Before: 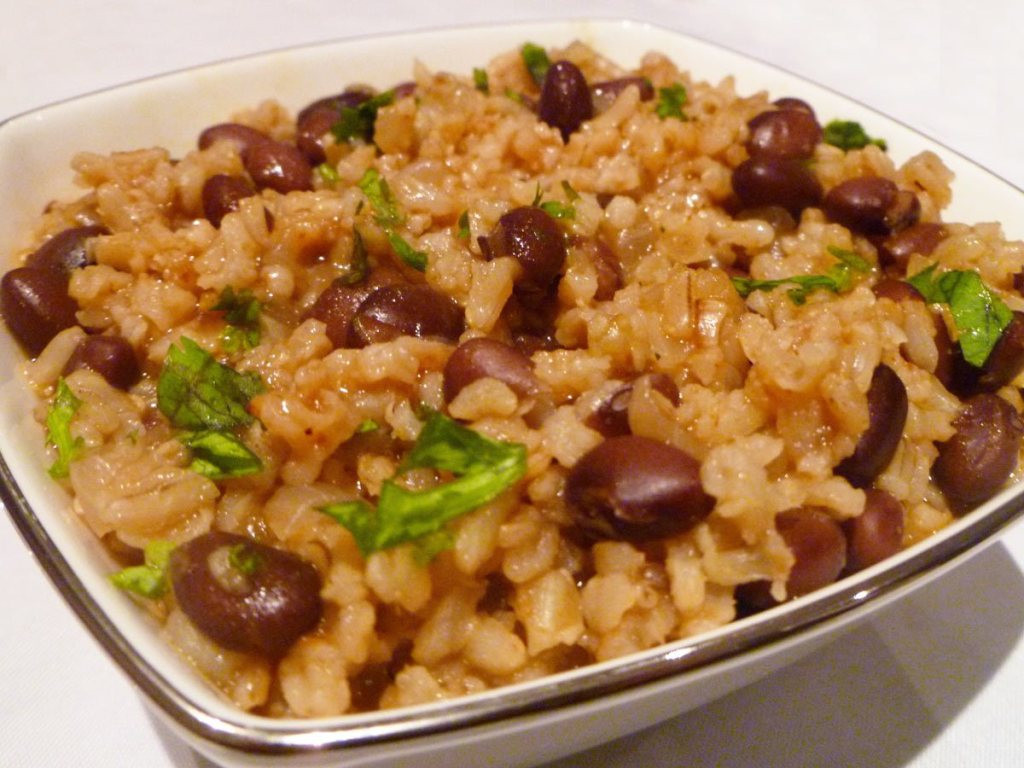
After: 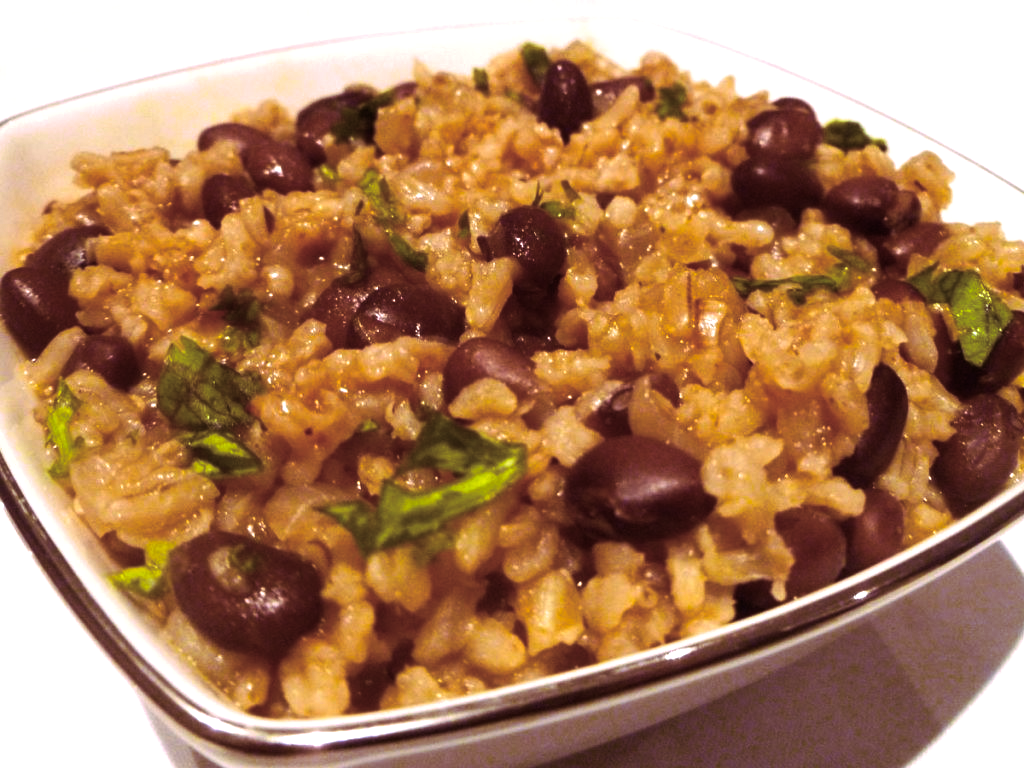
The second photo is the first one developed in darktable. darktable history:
color balance rgb: perceptual brilliance grading › highlights 14.29%, perceptual brilliance grading › mid-tones -5.92%, perceptual brilliance grading › shadows -26.83%, global vibrance 31.18%
split-toning: highlights › hue 298.8°, highlights › saturation 0.73, compress 41.76%
